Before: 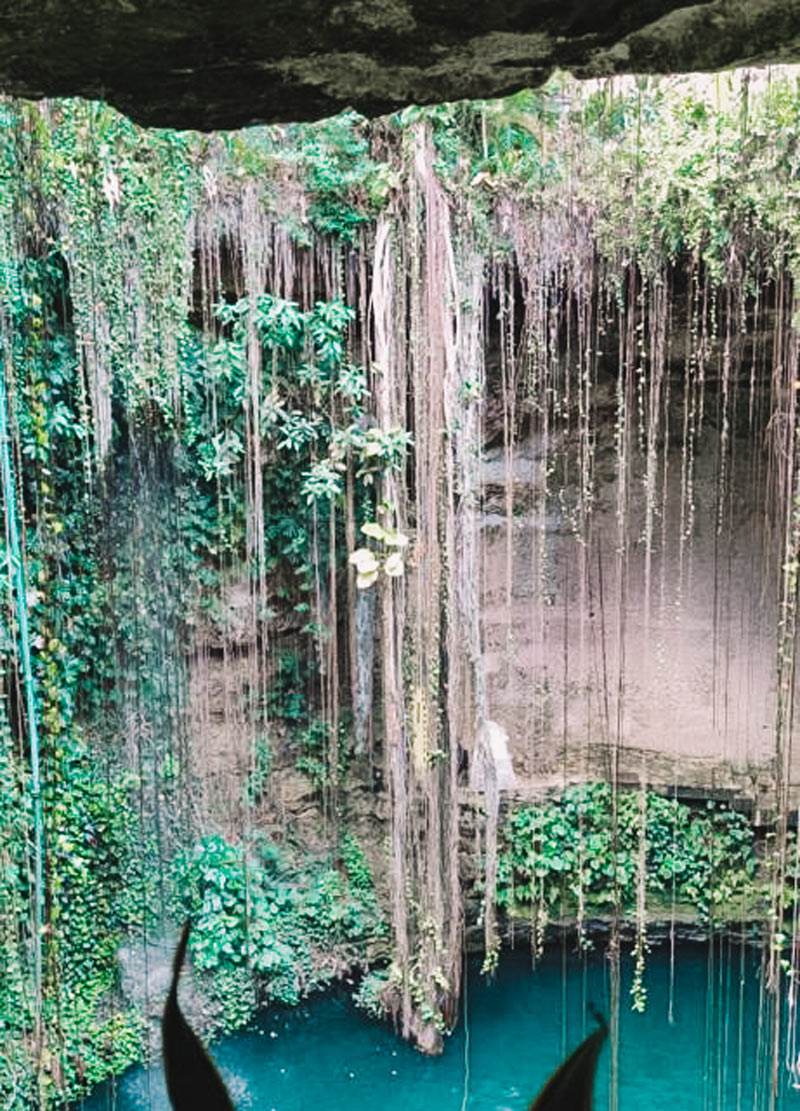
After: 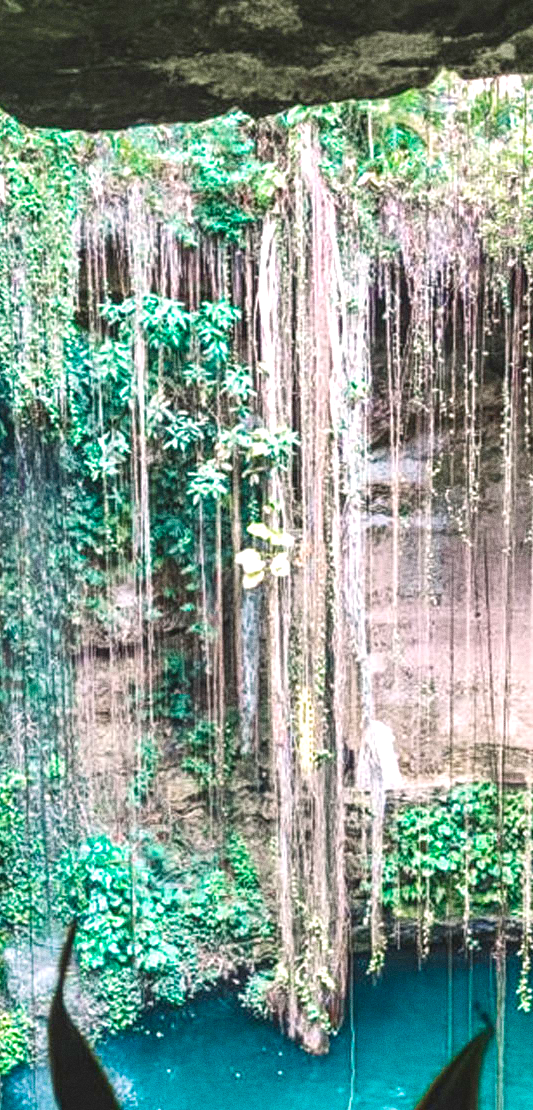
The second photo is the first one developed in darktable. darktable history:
local contrast: on, module defaults
exposure: exposure 0.556 EV, compensate highlight preservation false
crop and rotate: left 14.292%, right 19.041%
contrast brightness saturation: contrast 0.04, saturation 0.16
grain: coarseness 22.88 ISO
tone curve: curves: ch0 [(0, 0.042) (0.129, 0.18) (0.501, 0.497) (1, 1)], color space Lab, linked channels, preserve colors none
